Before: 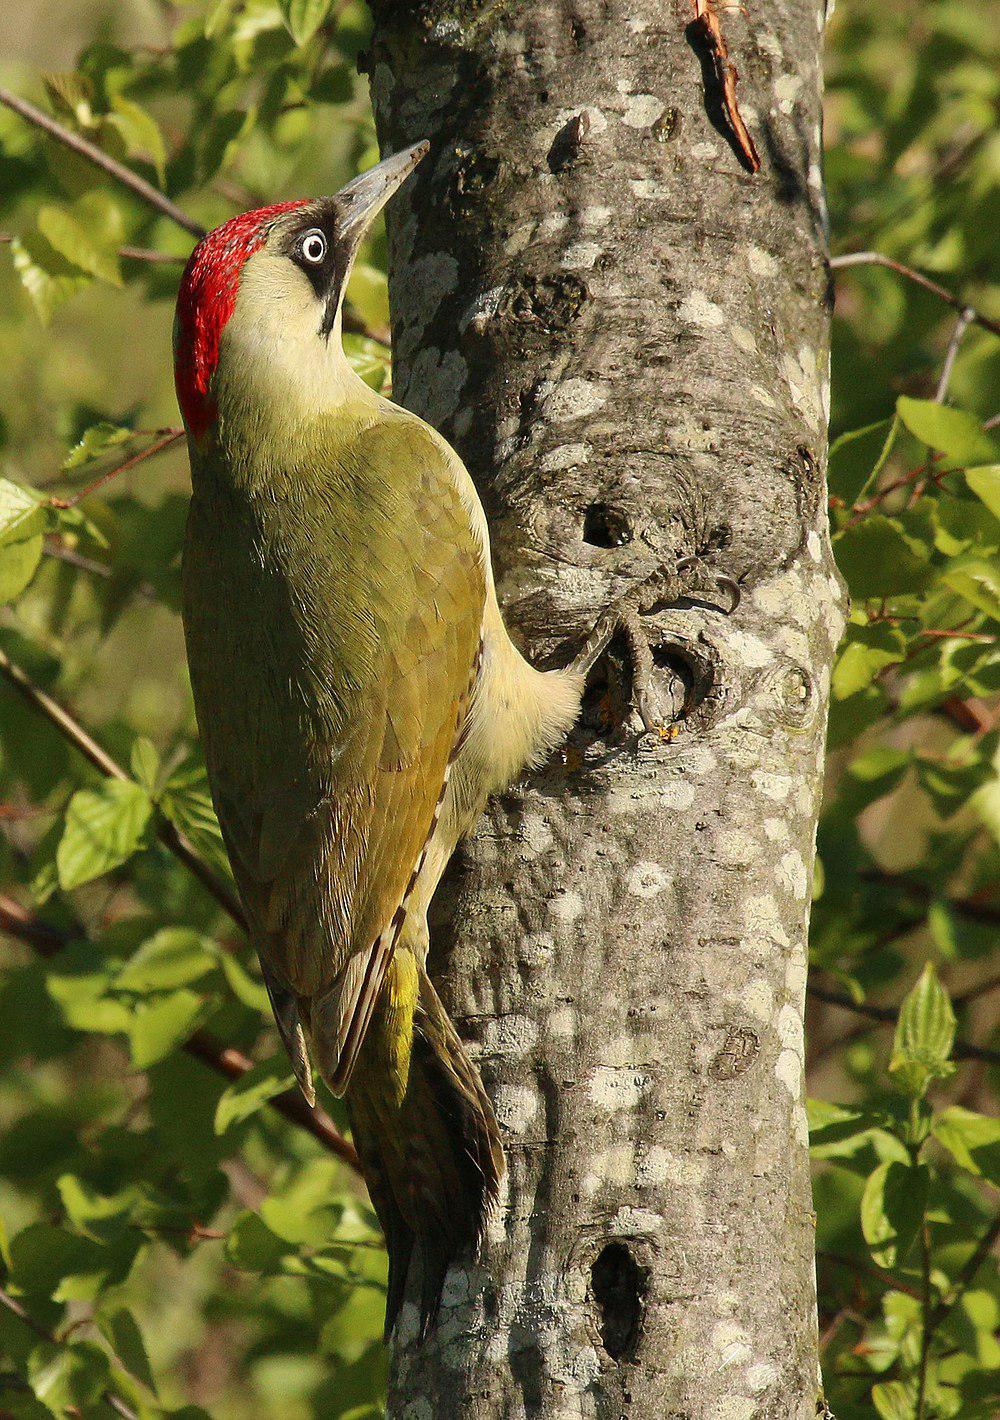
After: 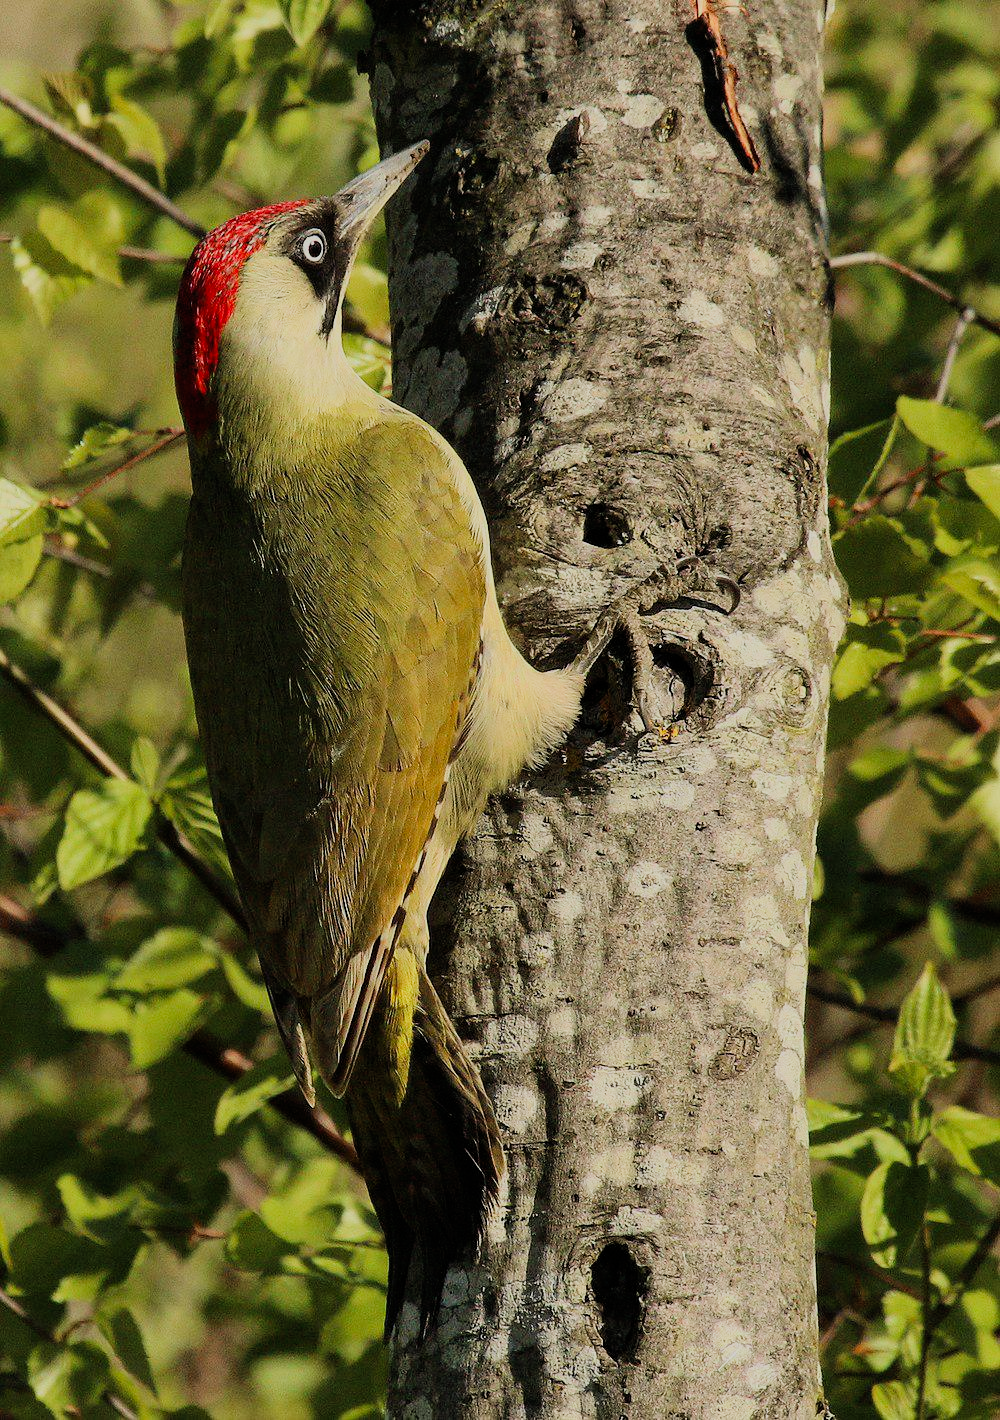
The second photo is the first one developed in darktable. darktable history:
filmic rgb: middle gray luminance 29.25%, black relative exposure -10.27 EV, white relative exposure 5.48 EV, target black luminance 0%, hardness 3.92, latitude 1.27%, contrast 1.128, highlights saturation mix 3.92%, shadows ↔ highlights balance 15.3%, preserve chrominance RGB euclidean norm, color science v5 (2021), contrast in shadows safe, contrast in highlights safe
